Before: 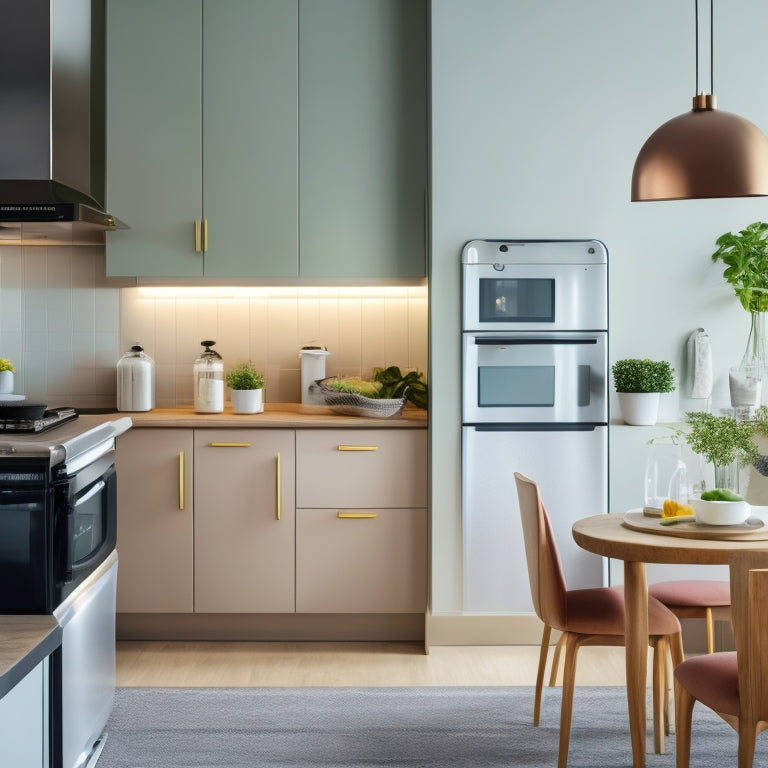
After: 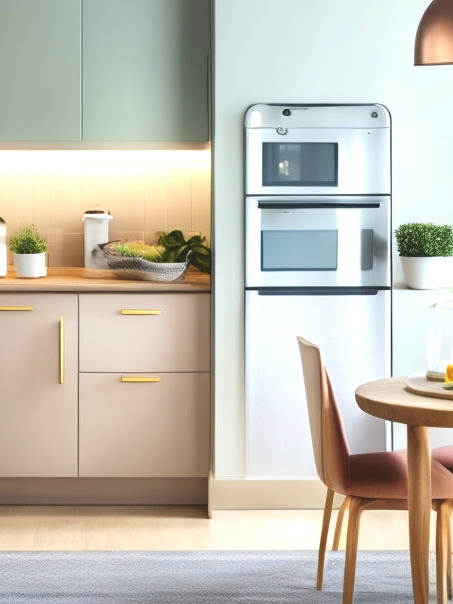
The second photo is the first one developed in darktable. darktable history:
exposure: black level correction -0.005, exposure 0.622 EV, compensate highlight preservation false
crop and rotate: left 28.256%, top 17.734%, right 12.656%, bottom 3.573%
sharpen: radius 2.883, amount 0.868, threshold 47.523
